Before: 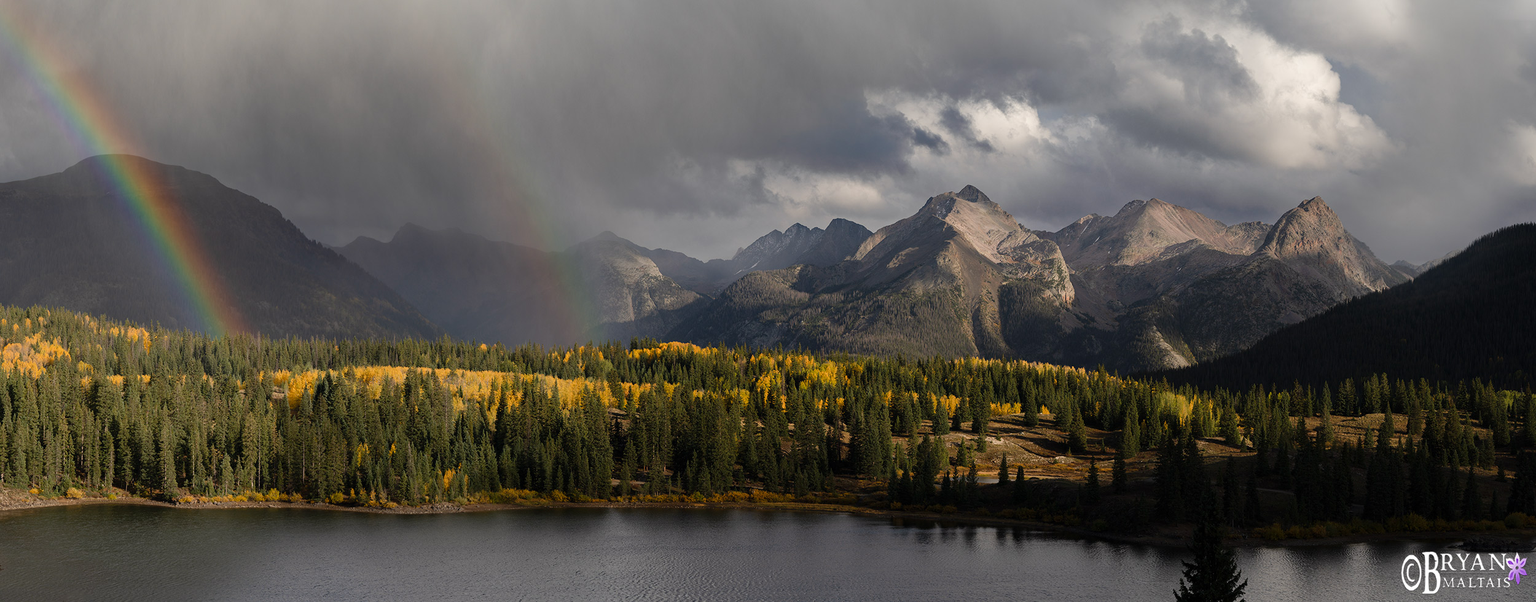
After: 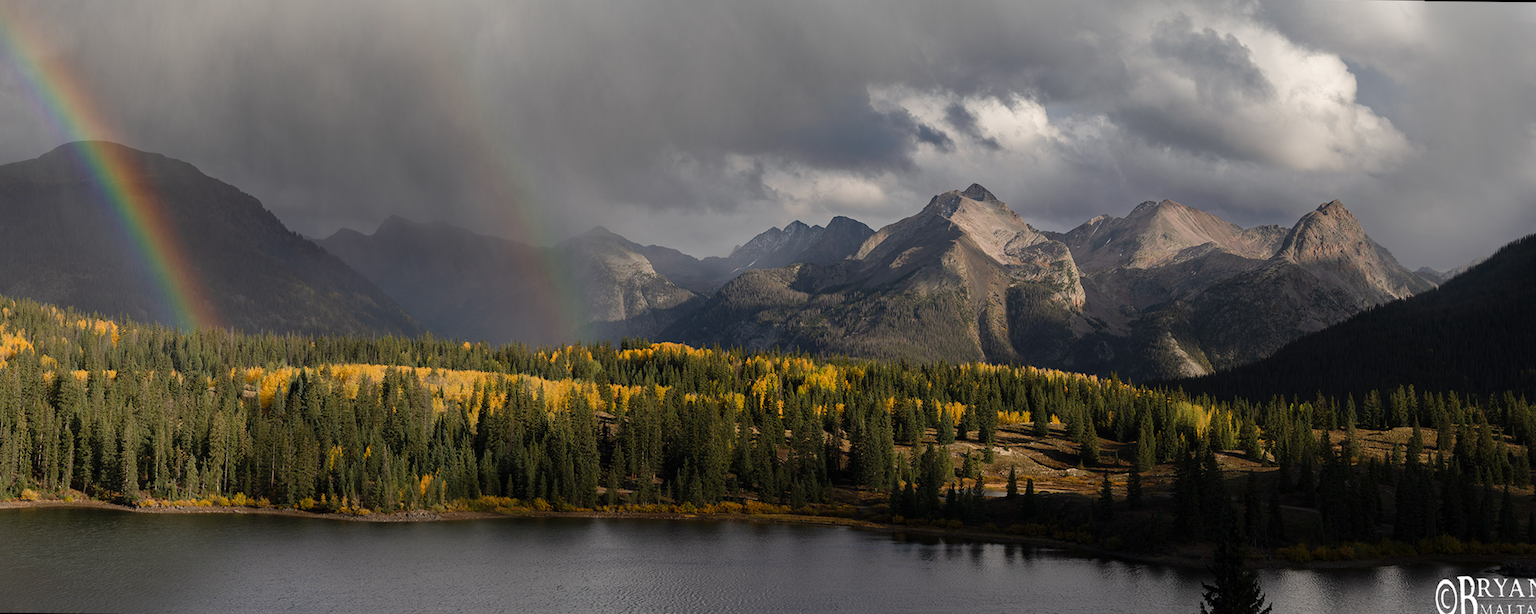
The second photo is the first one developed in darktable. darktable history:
rotate and perspective: rotation 0.226°, lens shift (vertical) -0.042, crop left 0.023, crop right 0.982, crop top 0.006, crop bottom 0.994
crop and rotate: angle -0.5°
